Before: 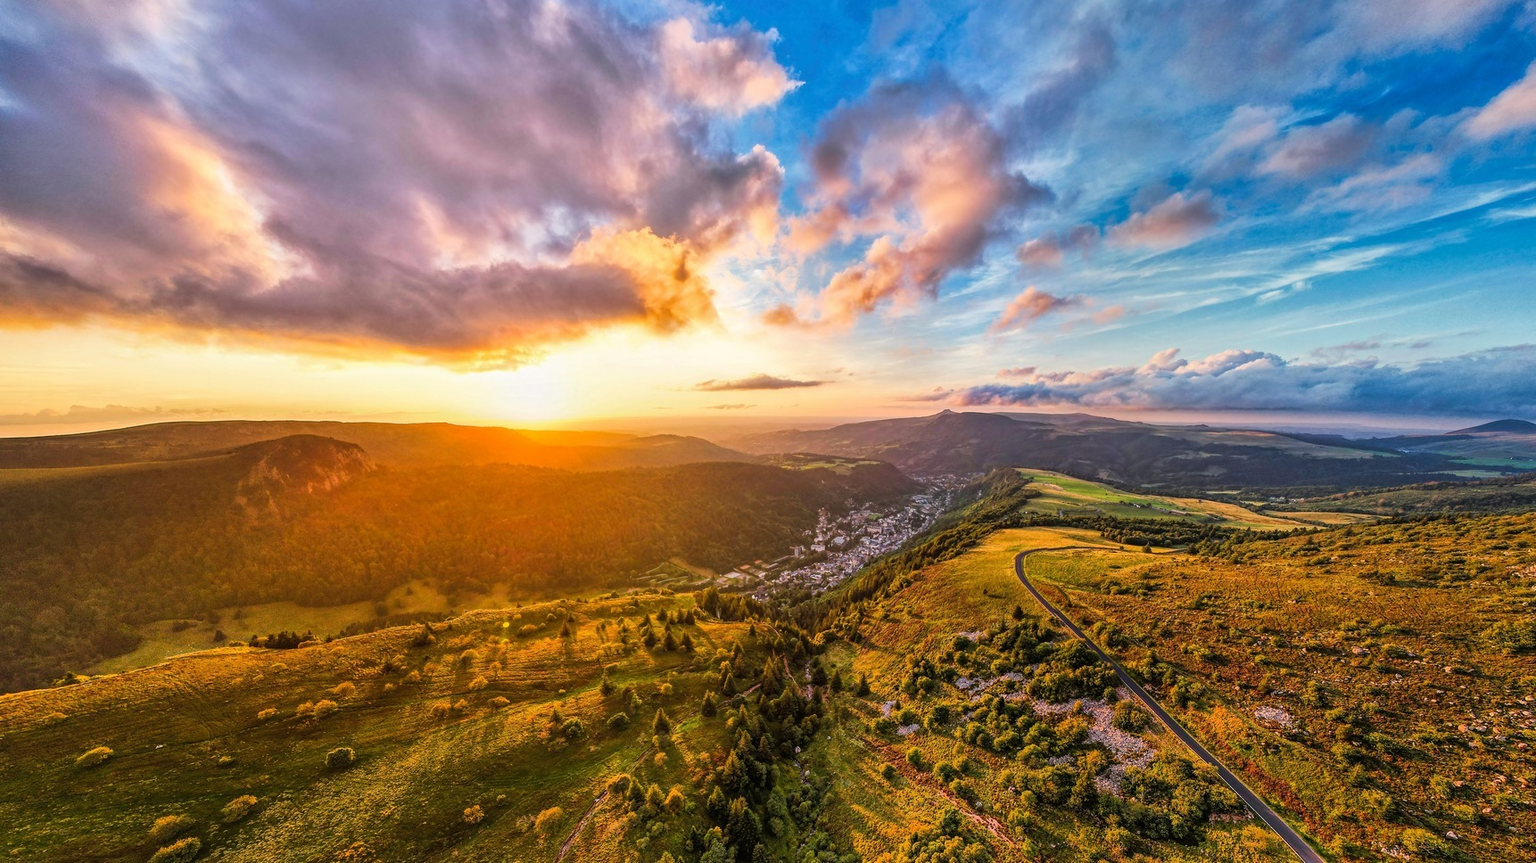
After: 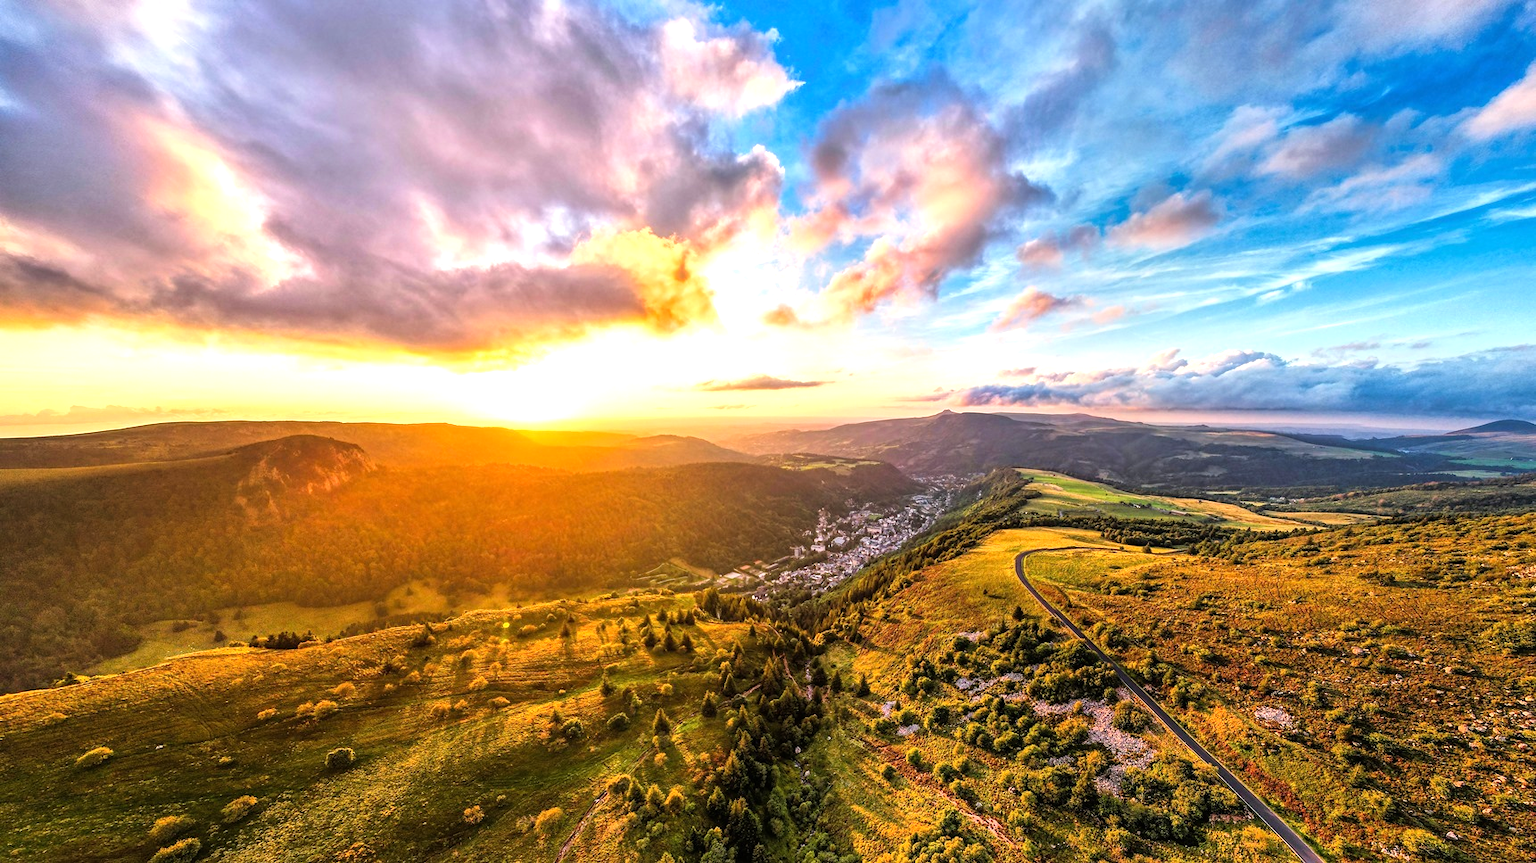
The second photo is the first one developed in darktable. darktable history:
tone equalizer: -8 EV -0.75 EV, -7 EV -0.704 EV, -6 EV -0.622 EV, -5 EV -0.362 EV, -3 EV 0.372 EV, -2 EV 0.6 EV, -1 EV 0.7 EV, +0 EV 0.761 EV
